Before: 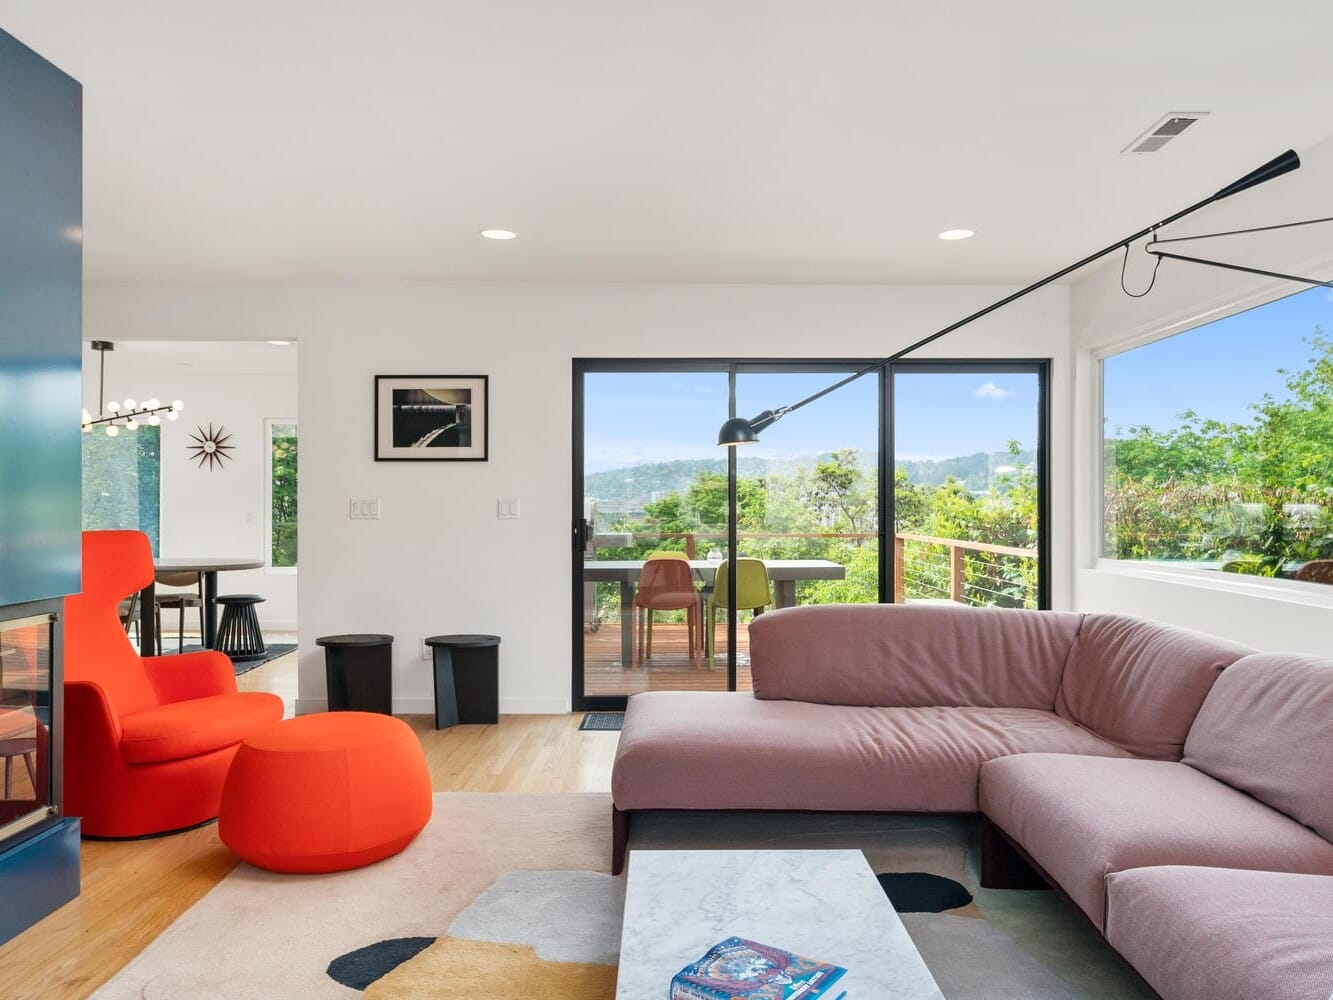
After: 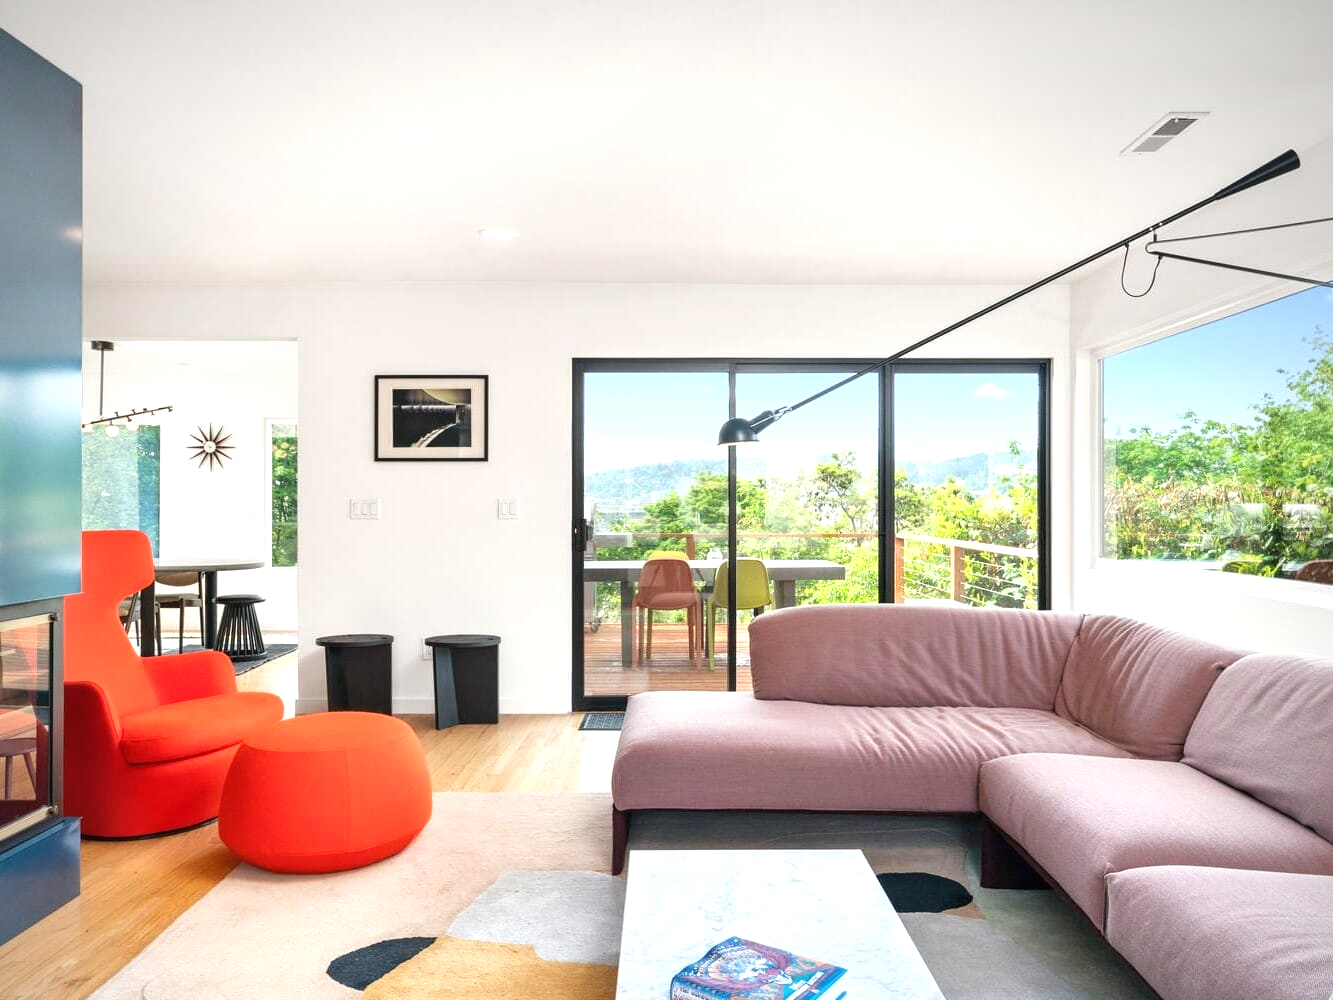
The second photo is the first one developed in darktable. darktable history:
vignetting: fall-off radius 94.16%, brightness -0.722, saturation -0.489, center (-0.03, 0.232)
exposure: black level correction 0, exposure 0.692 EV, compensate highlight preservation false
